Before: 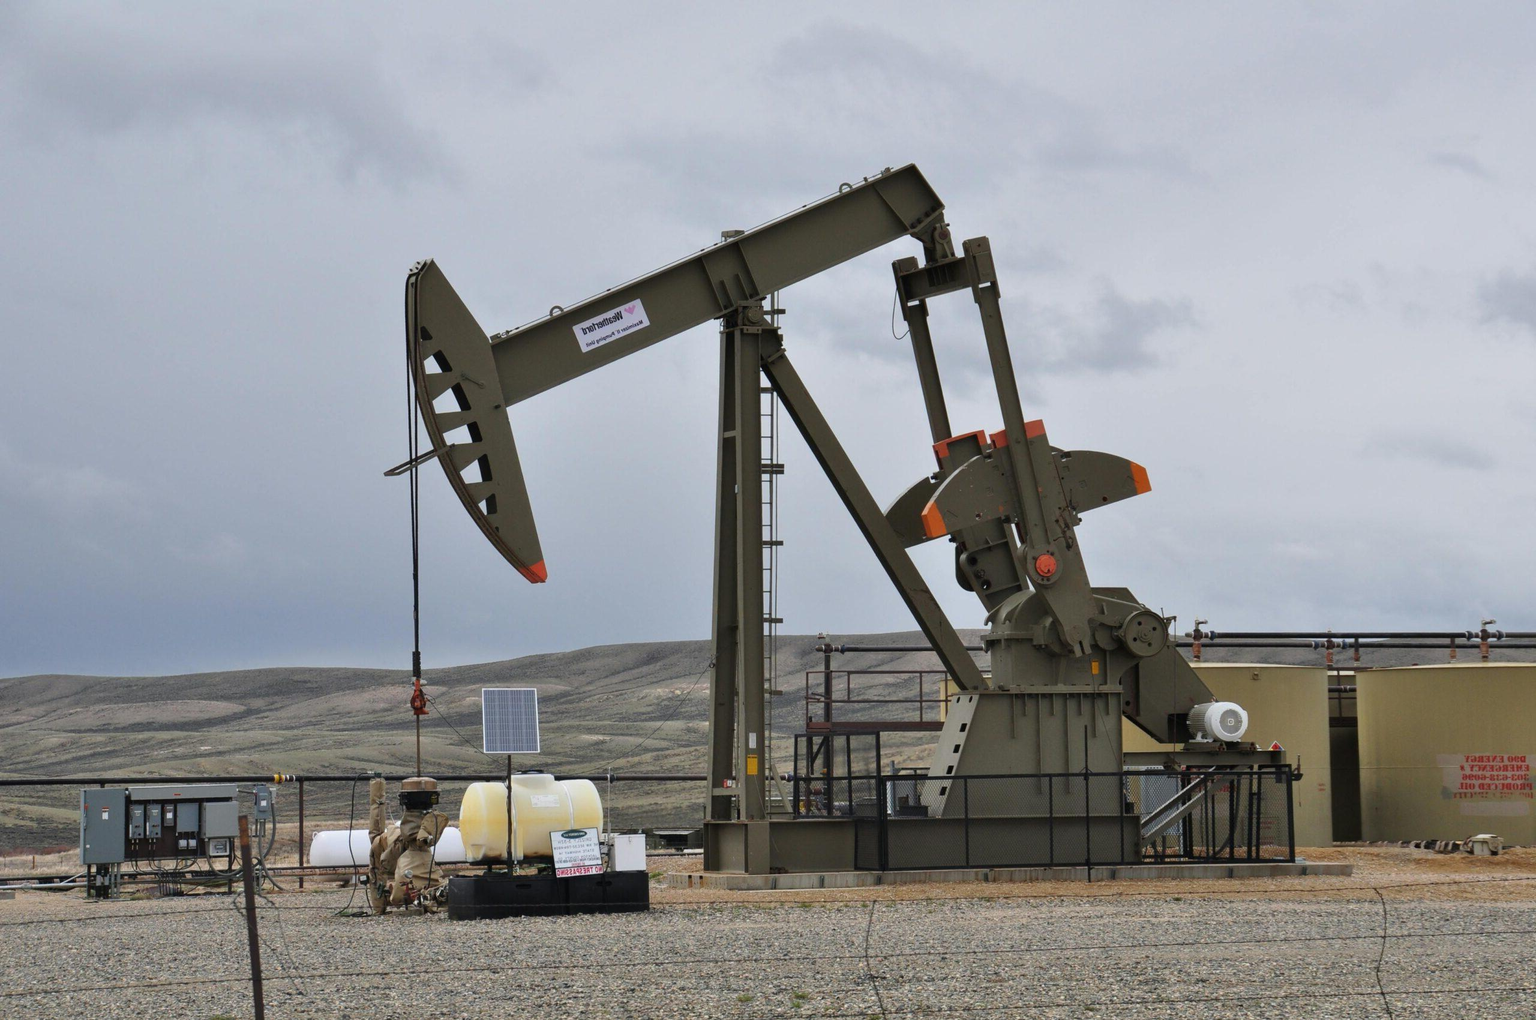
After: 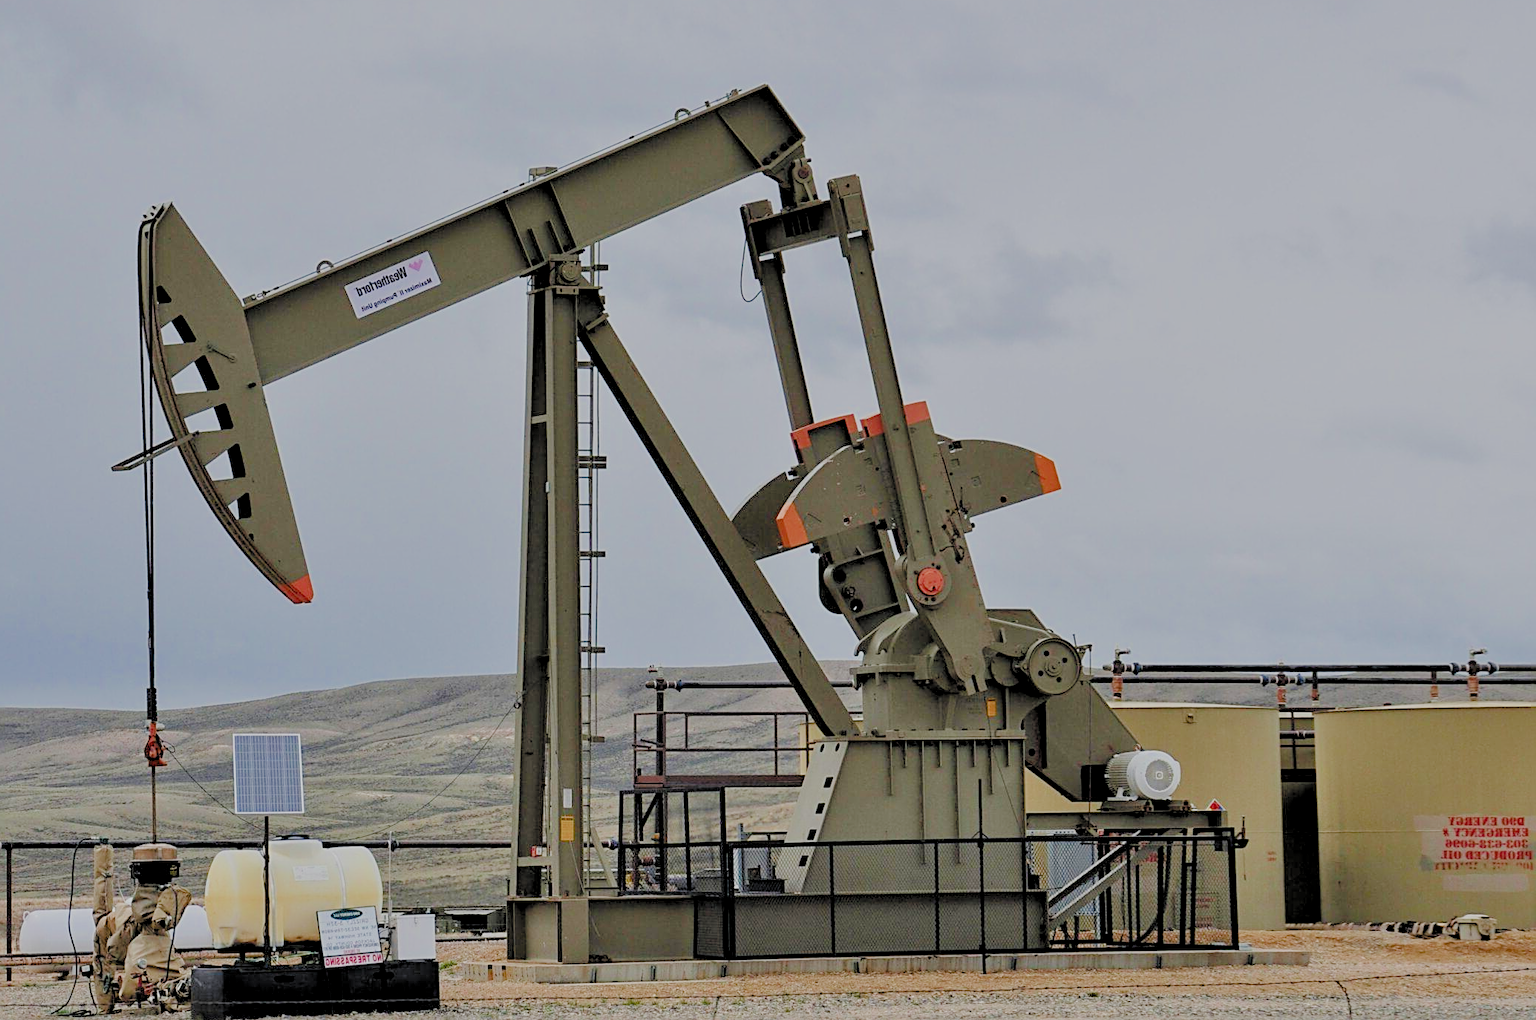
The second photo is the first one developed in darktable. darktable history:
local contrast: highlights 104%, shadows 103%, detail 119%, midtone range 0.2
crop: left 19.178%, top 9.41%, right 0%, bottom 9.731%
sharpen: radius 2.555, amount 0.651
contrast brightness saturation: contrast 0.044, saturation 0.068
color balance rgb: shadows lift › hue 87.23°, perceptual saturation grading › global saturation -10.42%, perceptual saturation grading › highlights -26.615%, perceptual saturation grading › shadows 21.783%, global vibrance 50.054%
contrast equalizer: y [[0.5, 0.488, 0.462, 0.461, 0.491, 0.5], [0.5 ×6], [0.5 ×6], [0 ×6], [0 ×6]], mix -0.984
exposure: black level correction 0, exposure 0.897 EV, compensate highlight preservation false
filmic rgb: black relative exposure -4.48 EV, white relative exposure 6.6 EV, hardness 1.88, contrast 0.501, add noise in highlights 0.001, color science v3 (2019), use custom middle-gray values true, contrast in highlights soft
